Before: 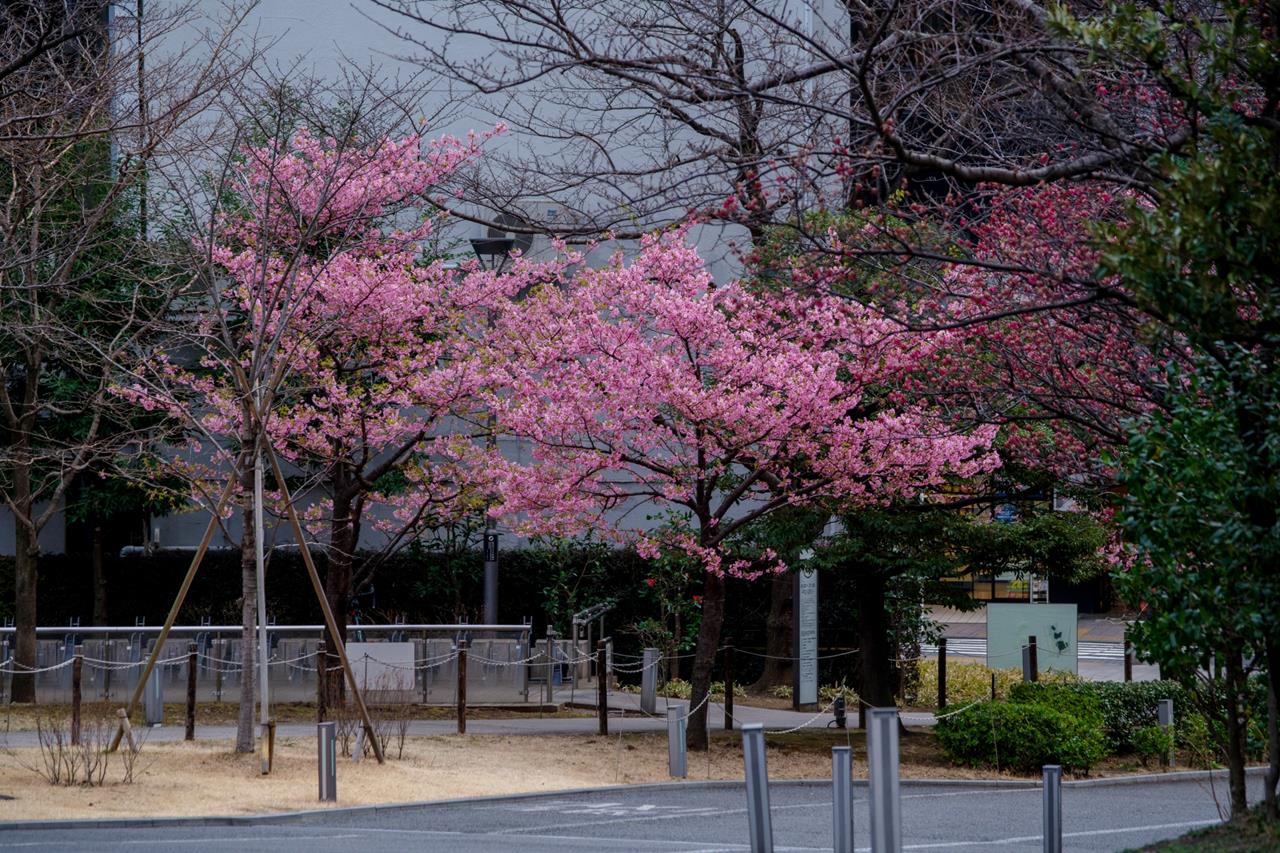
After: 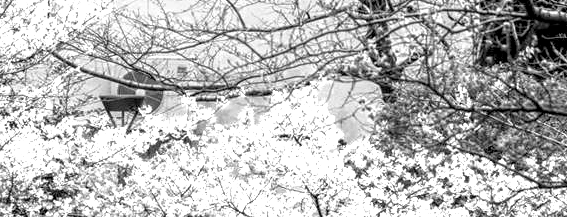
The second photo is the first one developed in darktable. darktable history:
crop: left 28.97%, top 16.847%, right 26.667%, bottom 57.701%
color zones: curves: ch0 [(0.002, 0.593) (0.143, 0.417) (0.285, 0.541) (0.455, 0.289) (0.608, 0.327) (0.727, 0.283) (0.869, 0.571) (1, 0.603)]; ch1 [(0, 0) (0.143, 0) (0.286, 0) (0.429, 0) (0.571, 0) (0.714, 0) (0.857, 0)]
local contrast: on, module defaults
exposure: black level correction 0.001, exposure 1.99 EV, compensate highlight preservation false
